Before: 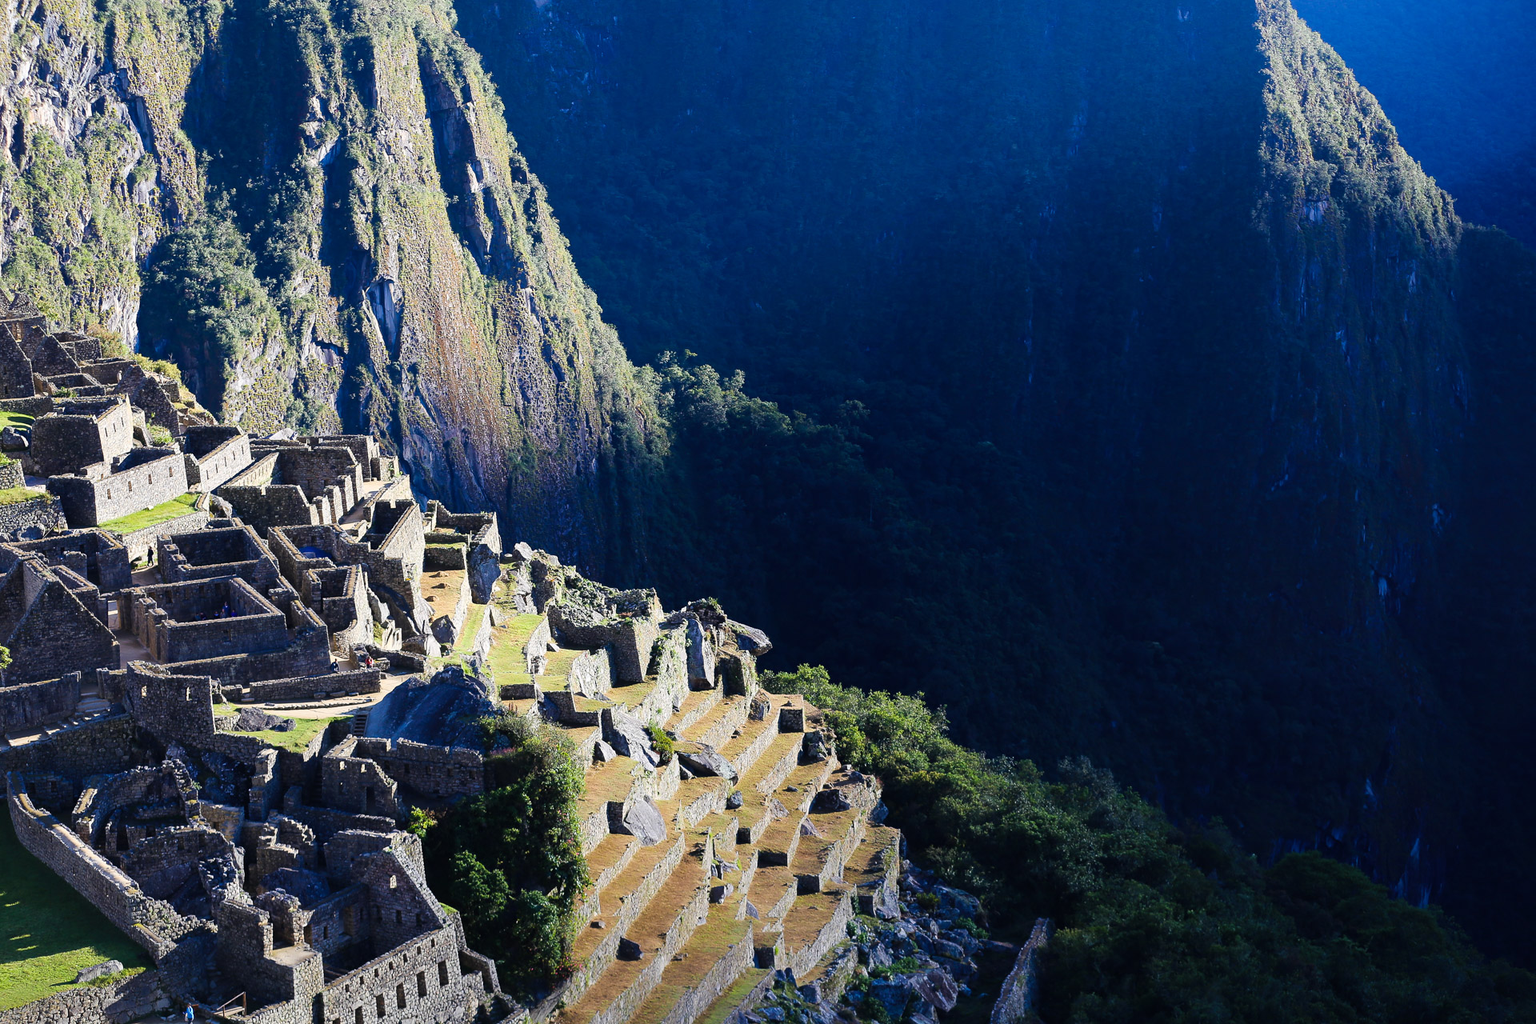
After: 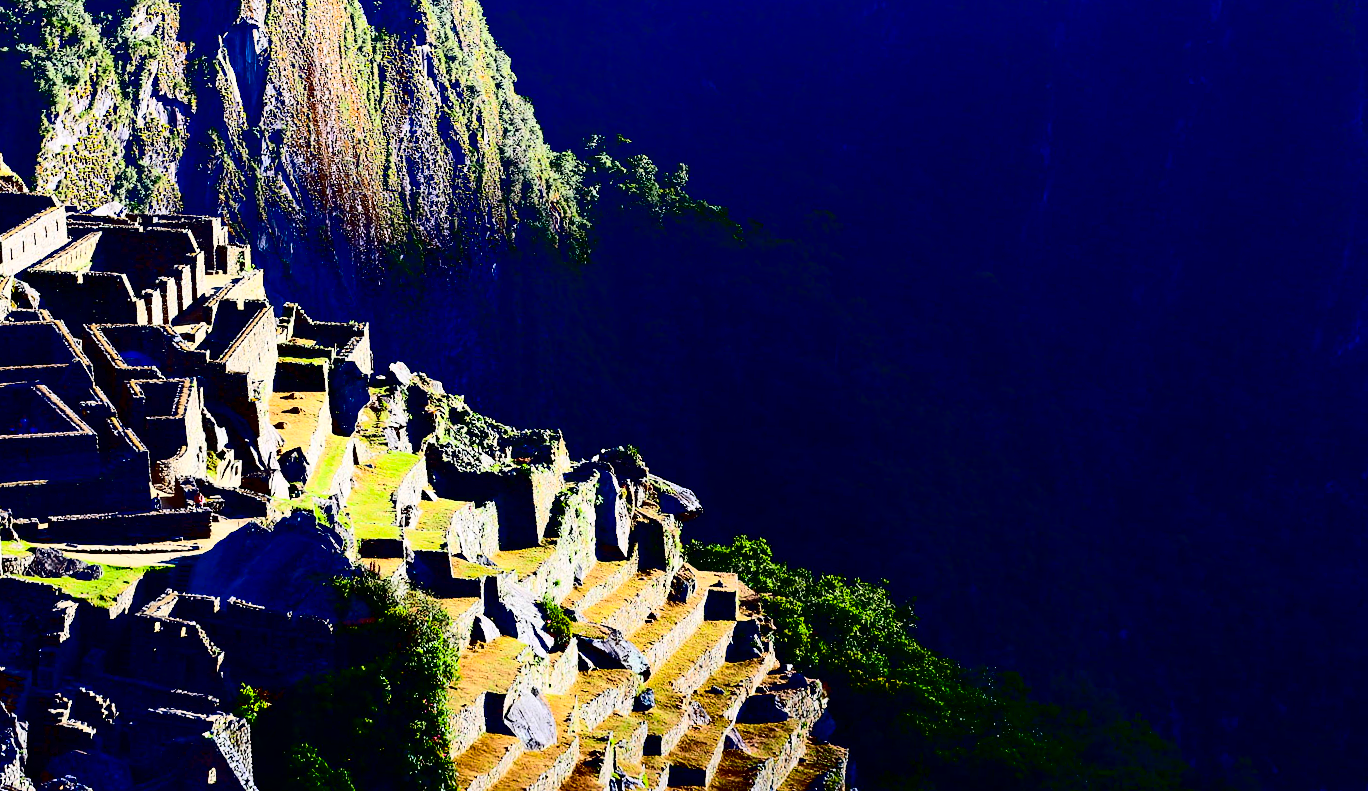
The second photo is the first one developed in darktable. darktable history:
crop and rotate: angle -3.49°, left 9.844%, top 20.852%, right 12.513%, bottom 11.764%
contrast brightness saturation: contrast 0.771, brightness -0.982, saturation 0.987
